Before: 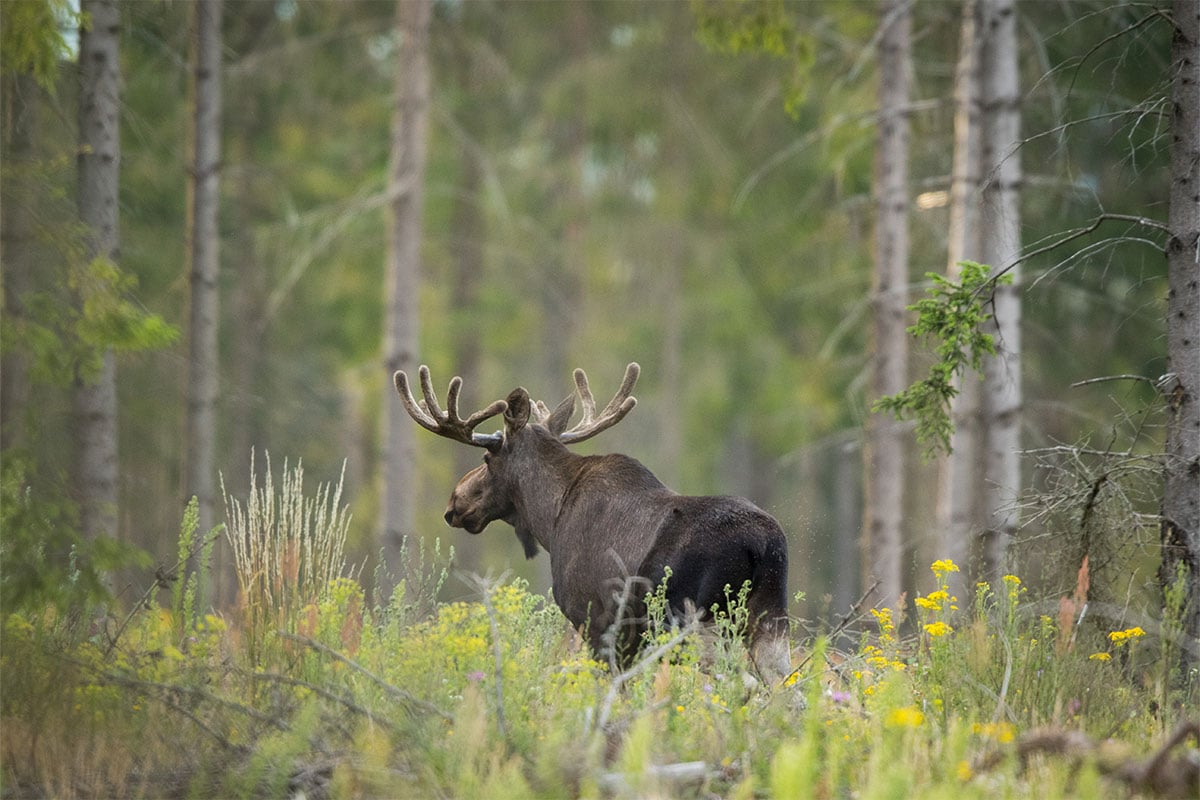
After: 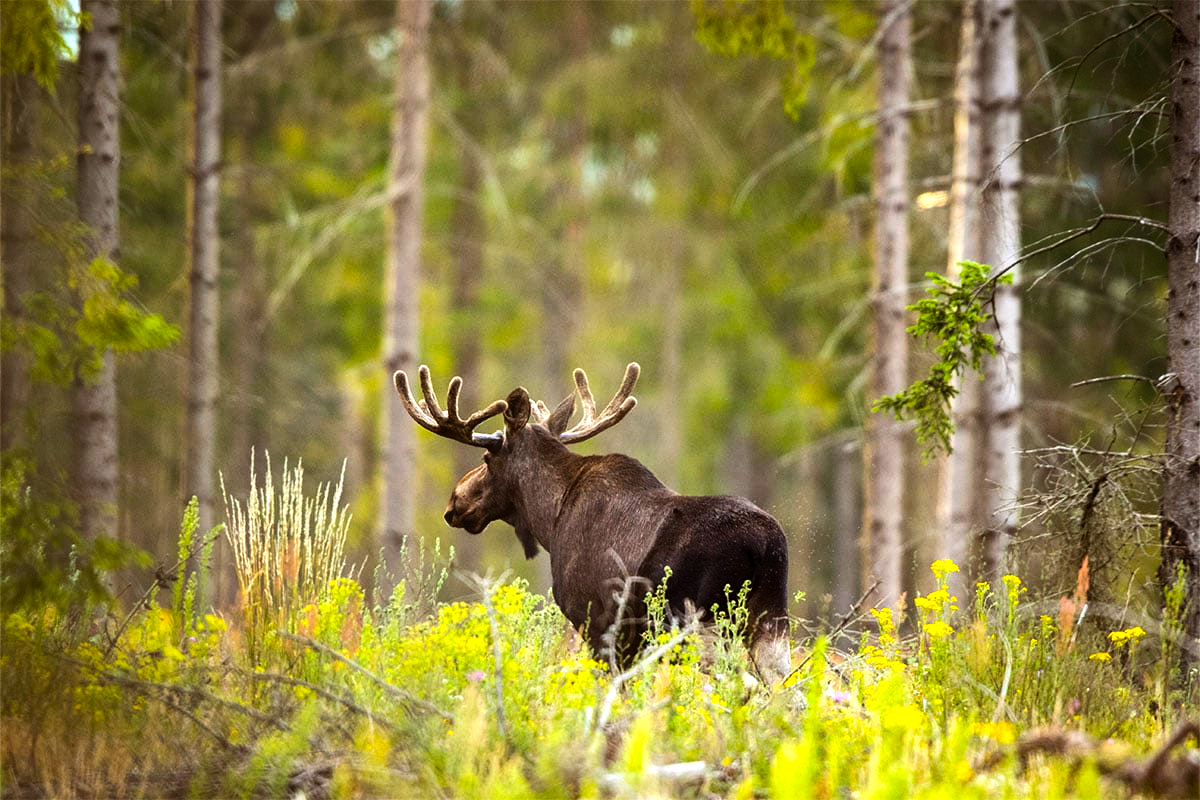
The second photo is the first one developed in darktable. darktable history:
rgb levels: mode RGB, independent channels, levels [[0, 0.5, 1], [0, 0.521, 1], [0, 0.536, 1]]
color balance rgb: linear chroma grading › global chroma 15%, perceptual saturation grading › global saturation 30%
tone equalizer: -8 EV -1.08 EV, -7 EV -1.01 EV, -6 EV -0.867 EV, -5 EV -0.578 EV, -3 EV 0.578 EV, -2 EV 0.867 EV, -1 EV 1.01 EV, +0 EV 1.08 EV, edges refinement/feathering 500, mask exposure compensation -1.57 EV, preserve details no
